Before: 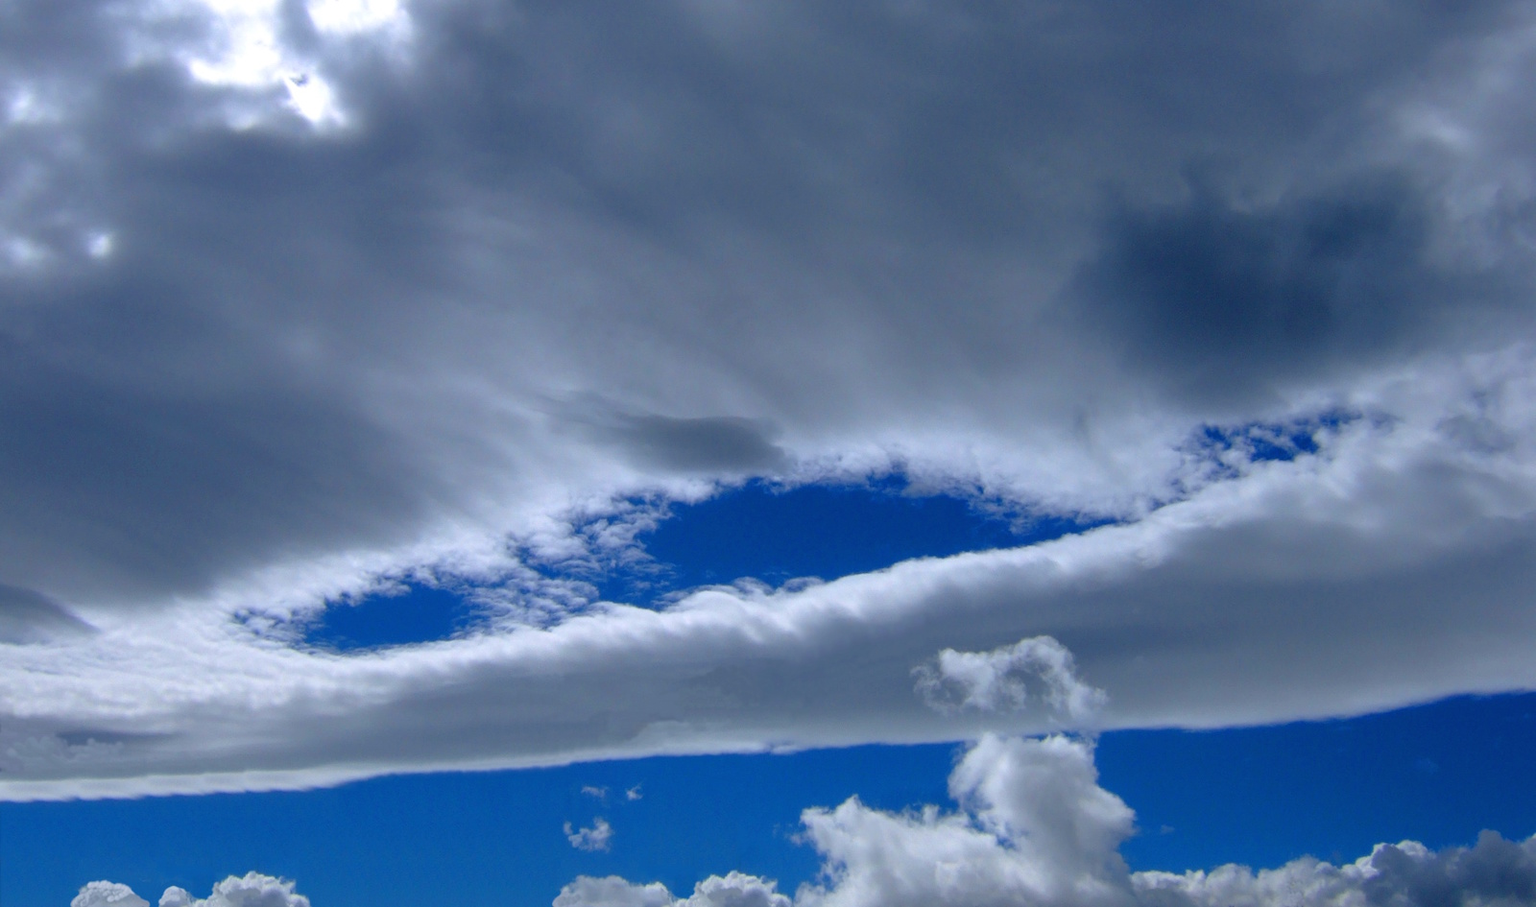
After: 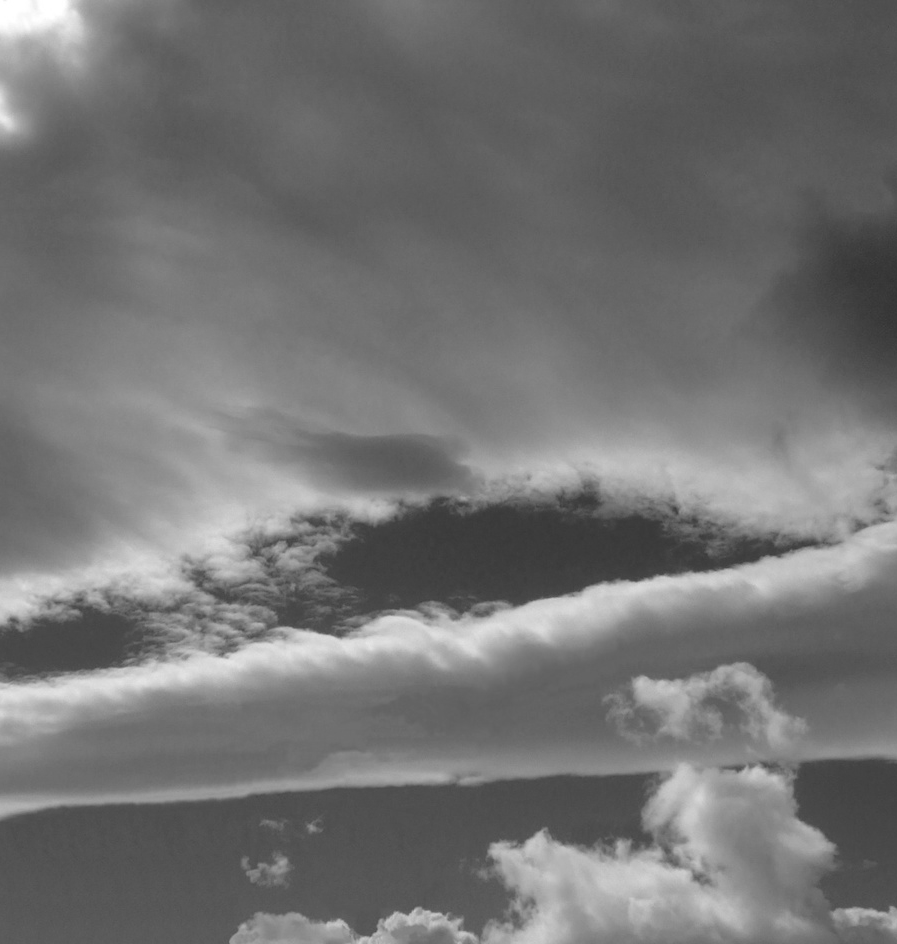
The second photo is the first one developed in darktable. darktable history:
monochrome: on, module defaults
crop: left 21.674%, right 22.086%
